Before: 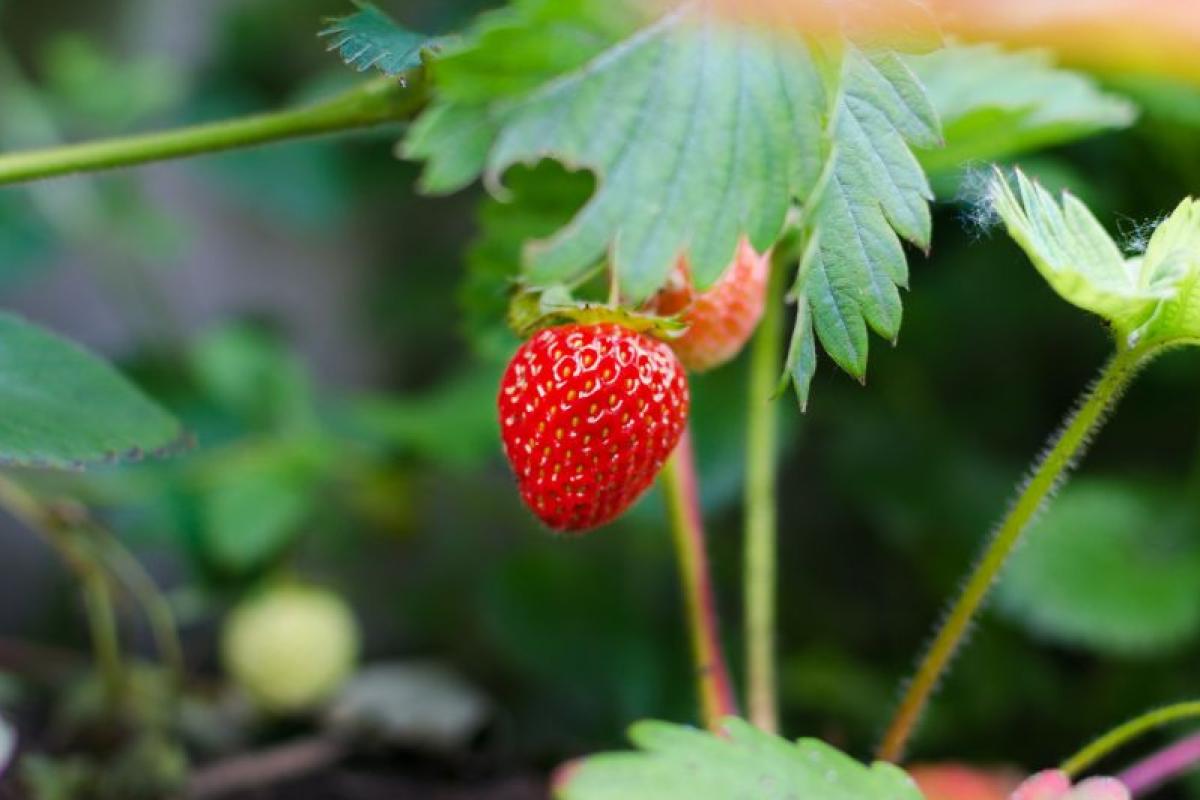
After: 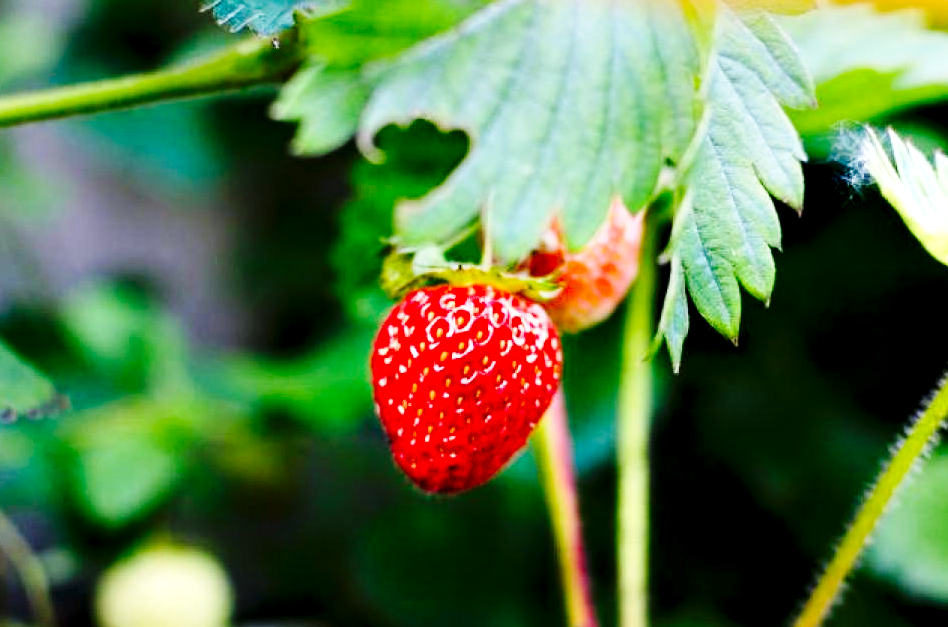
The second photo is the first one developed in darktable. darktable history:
base curve: curves: ch0 [(0, 0) (0.036, 0.025) (0.121, 0.166) (0.206, 0.329) (0.605, 0.79) (1, 1)], preserve colors none
crop and rotate: left 10.611%, top 5.104%, right 10.369%, bottom 16.405%
exposure: black level correction 0.007, compensate highlight preservation false
contrast equalizer: octaves 7, y [[0.6 ×6], [0.55 ×6], [0 ×6], [0 ×6], [0 ×6]]
